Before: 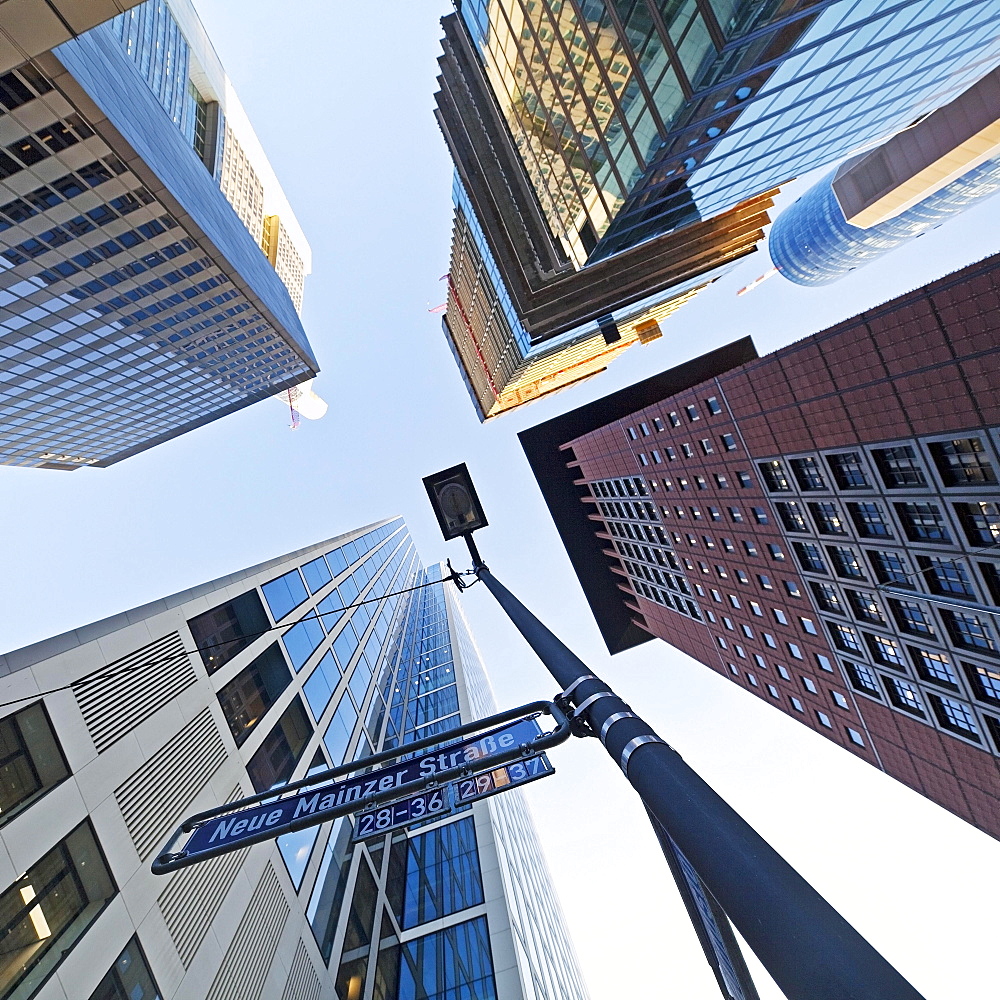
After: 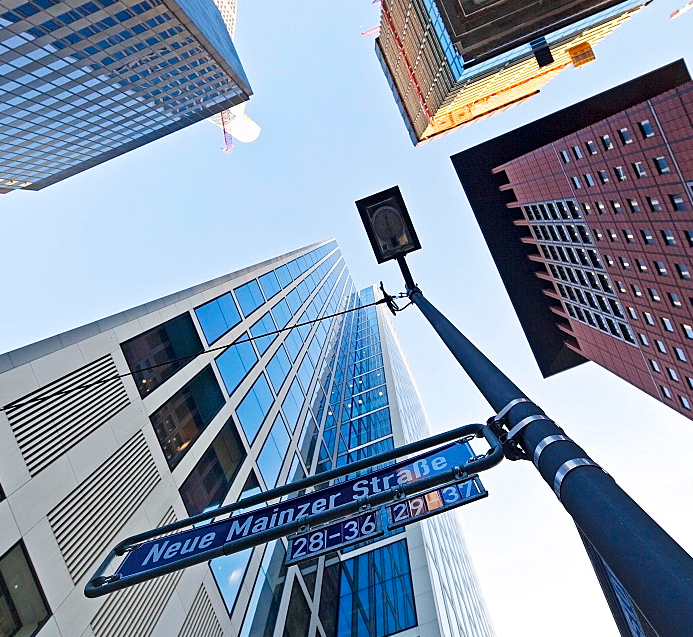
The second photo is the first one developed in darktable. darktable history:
crop: left 6.705%, top 27.703%, right 23.971%, bottom 8.499%
